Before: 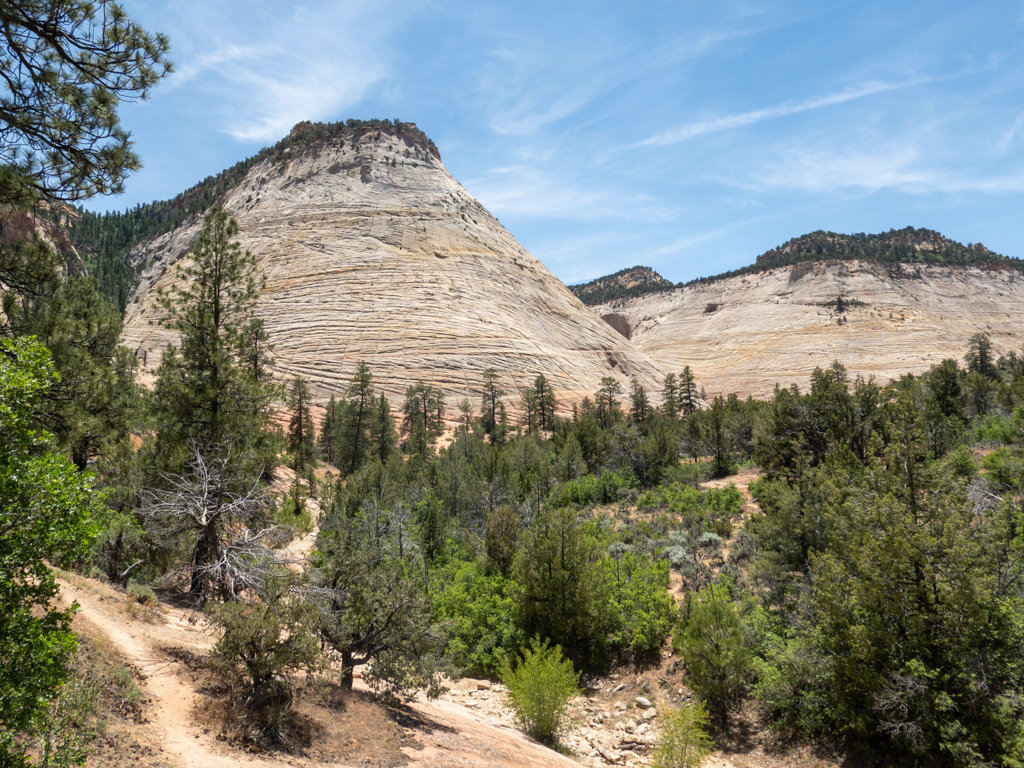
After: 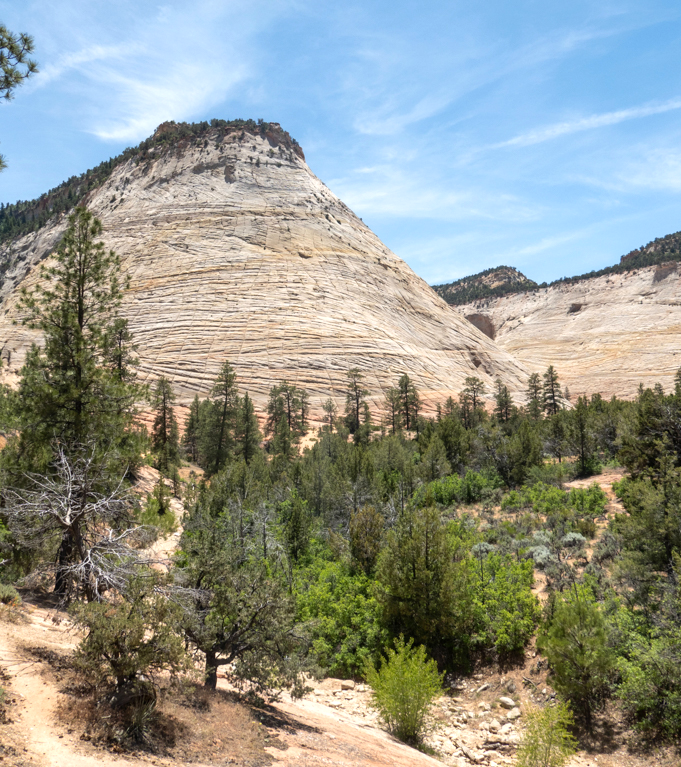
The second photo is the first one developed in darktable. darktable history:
crop and rotate: left 13.346%, right 20.058%
levels: levels [0, 0.474, 0.947]
